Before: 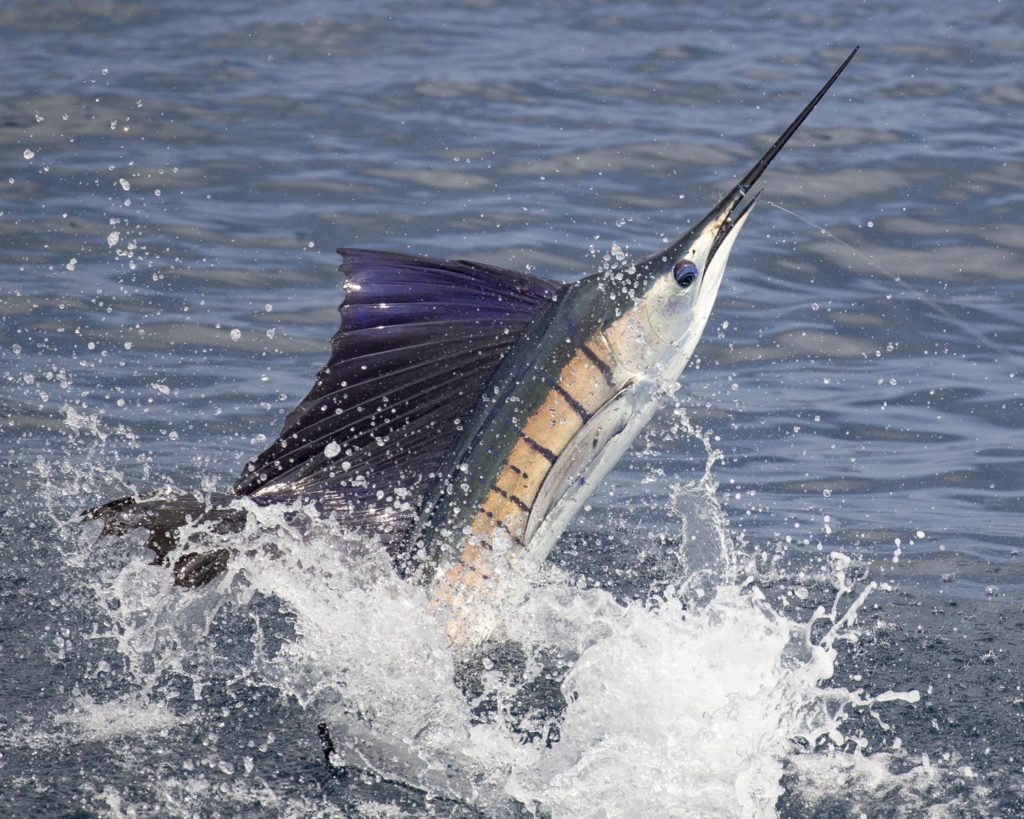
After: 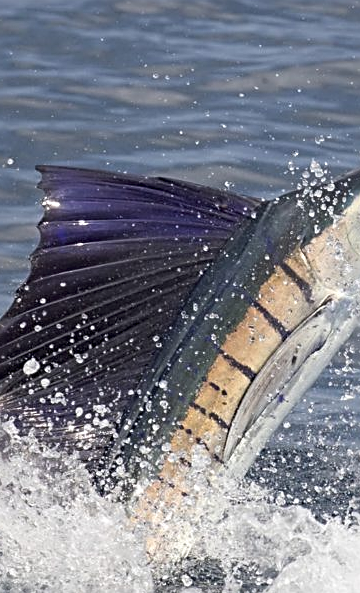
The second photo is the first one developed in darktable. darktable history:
sharpen: radius 2.676, amount 0.669
crop and rotate: left 29.476%, top 10.214%, right 35.32%, bottom 17.333%
